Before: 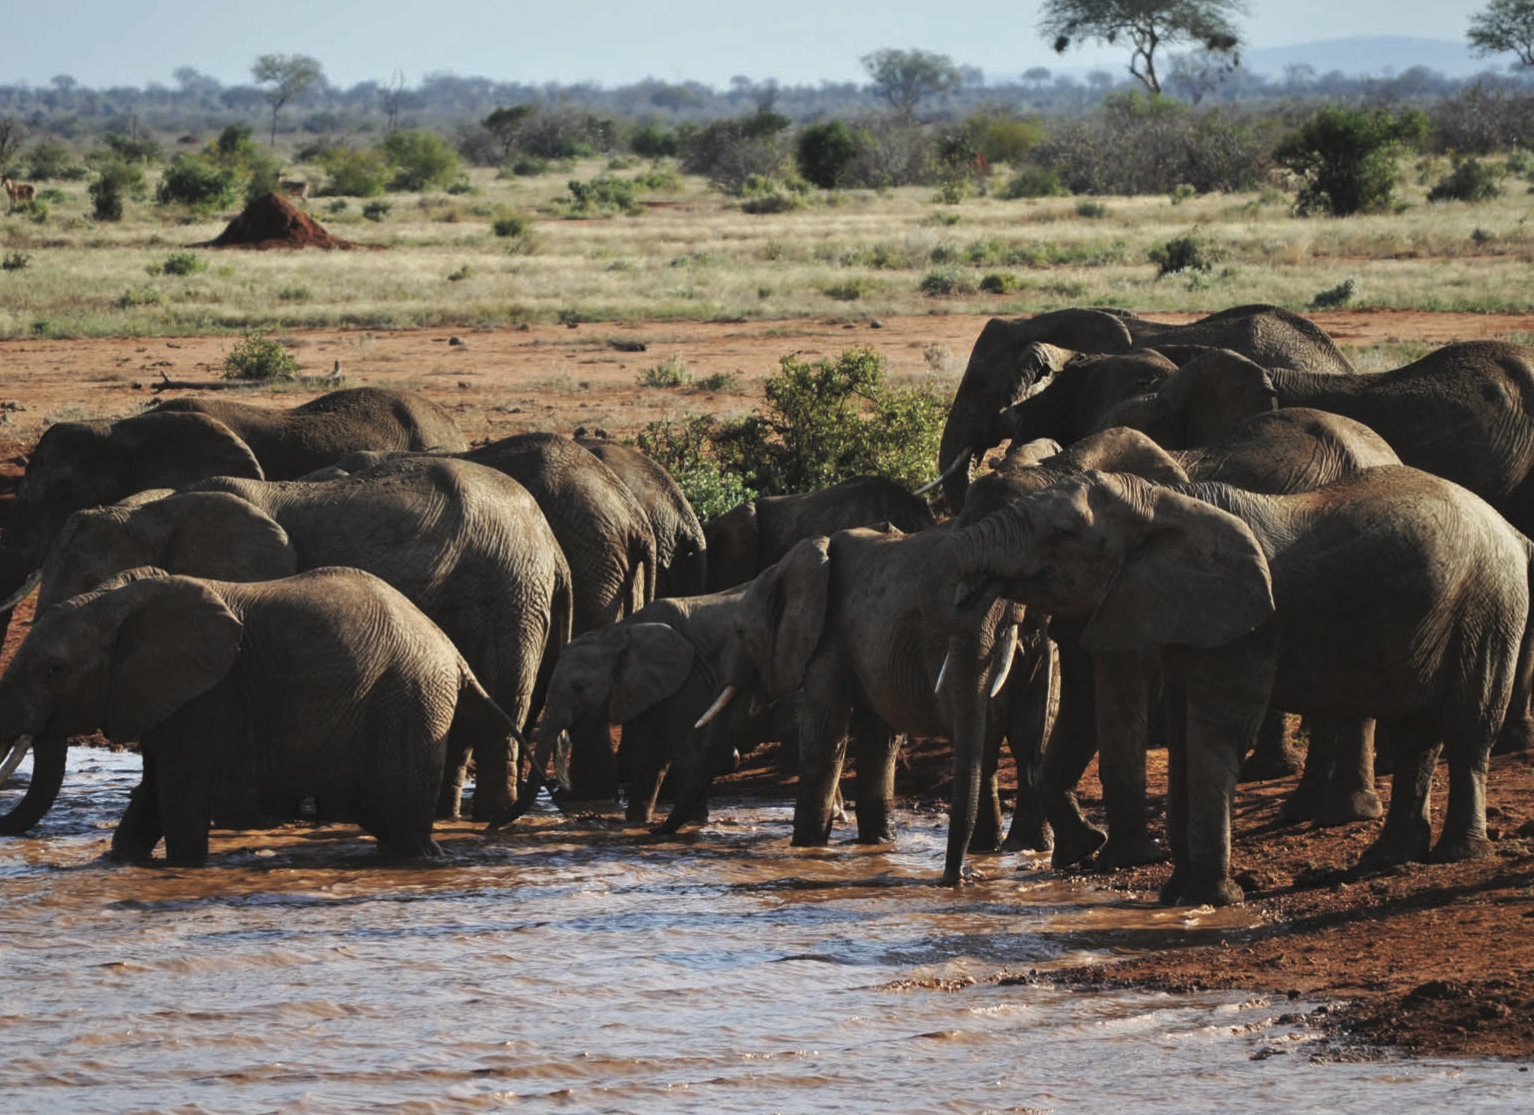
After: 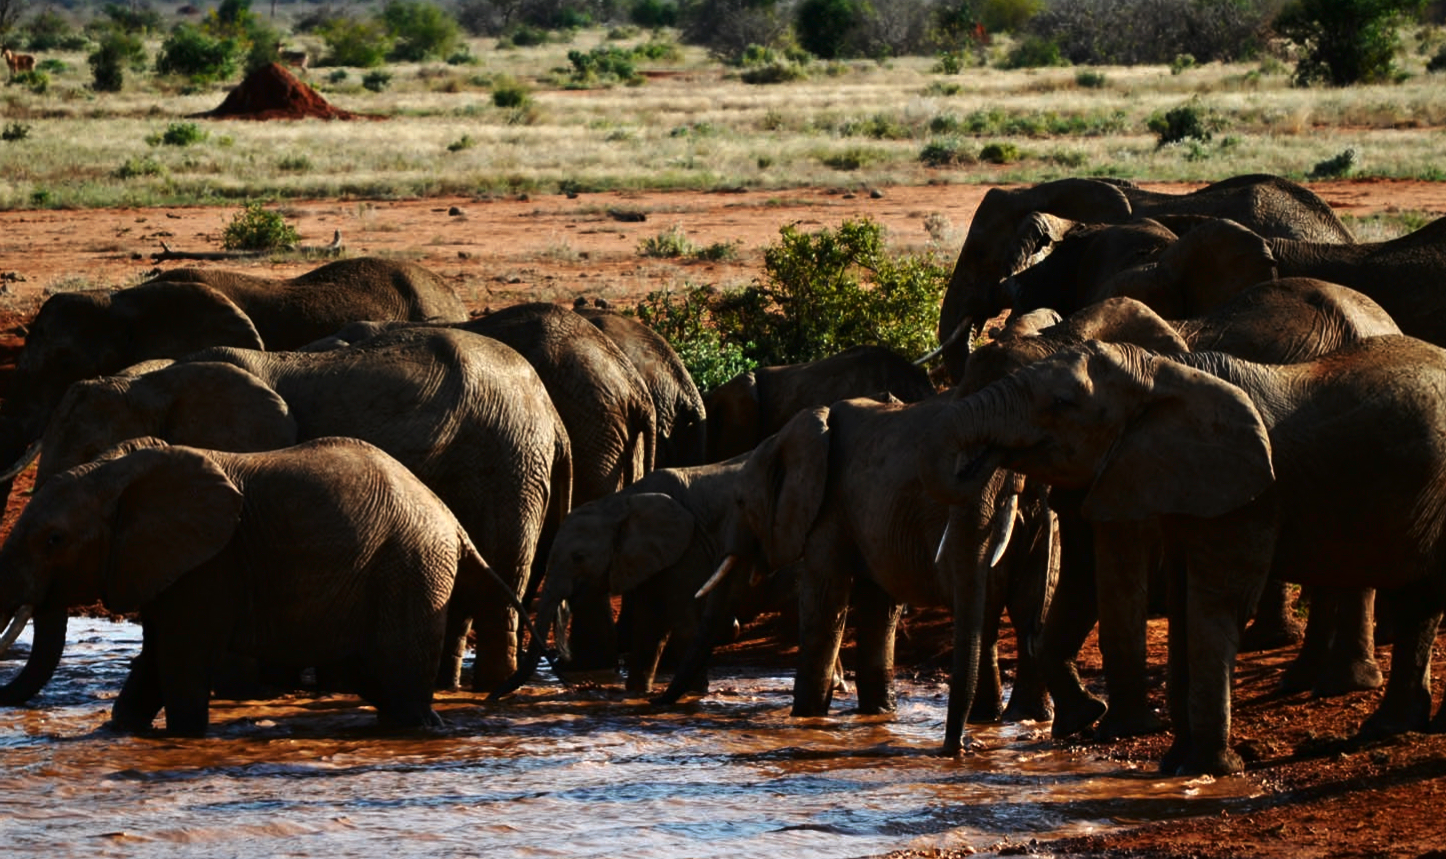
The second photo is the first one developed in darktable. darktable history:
exposure: exposure 0.3 EV, compensate highlight preservation false
contrast brightness saturation: contrast 0.13, brightness -0.24, saturation 0.14
crop and rotate: angle 0.03°, top 11.643%, right 5.651%, bottom 11.189%
